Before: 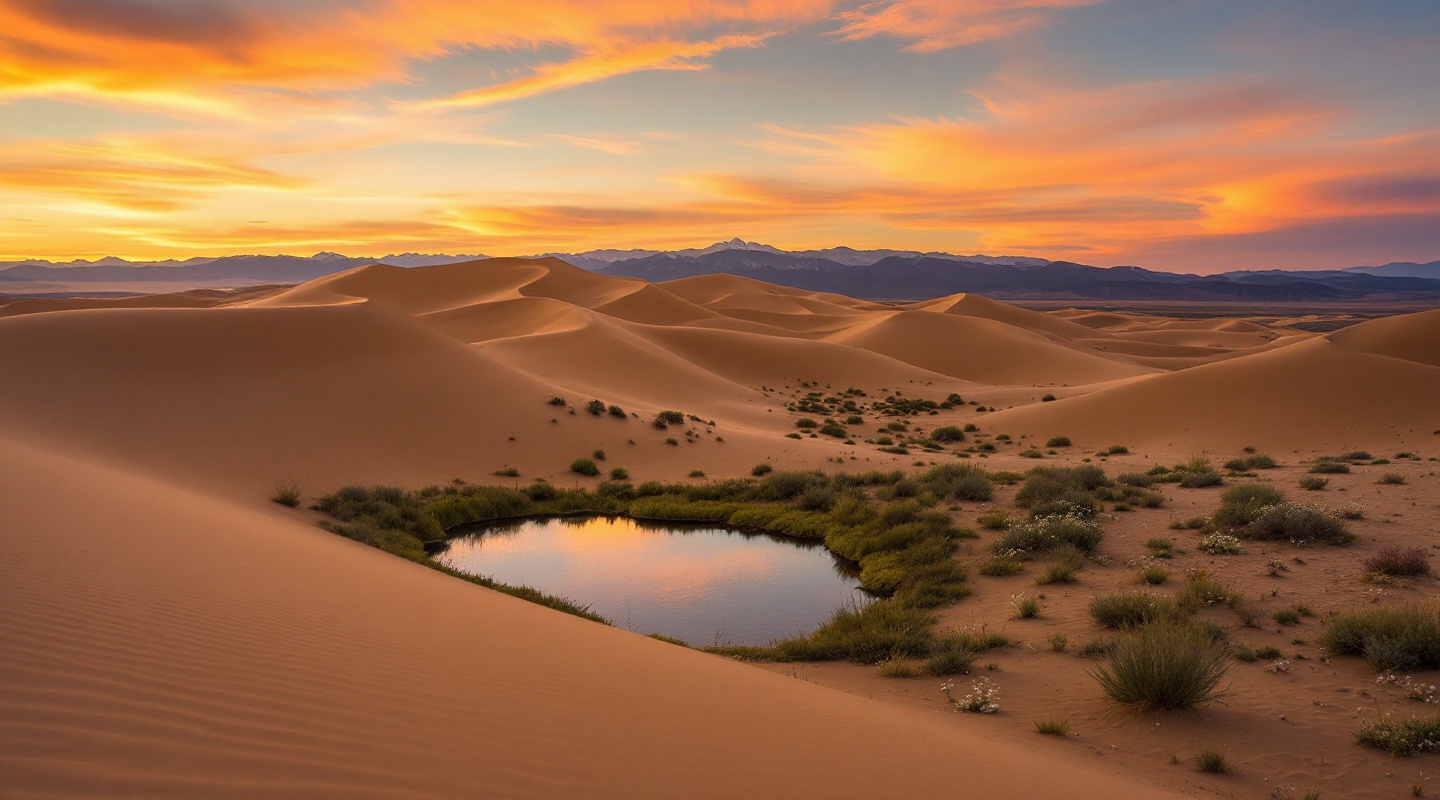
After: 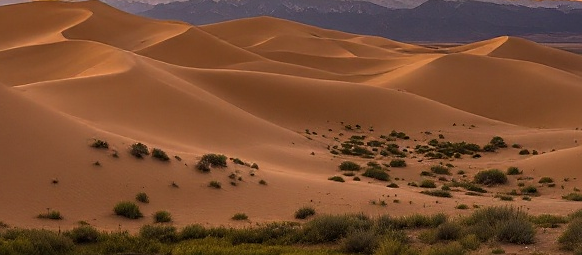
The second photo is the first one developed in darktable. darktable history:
sharpen: radius 1, threshold 1
crop: left 31.751%, top 32.172%, right 27.8%, bottom 35.83%
